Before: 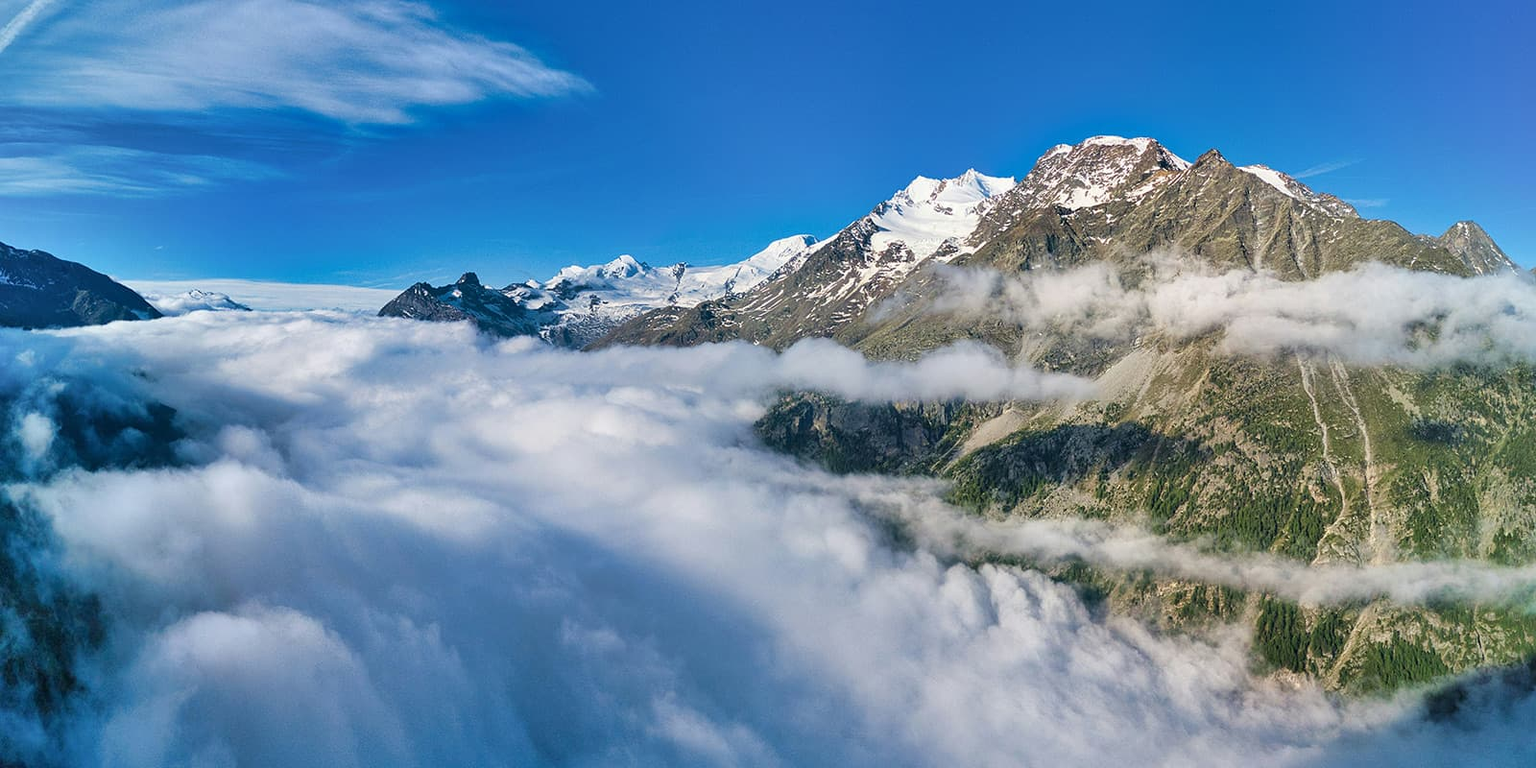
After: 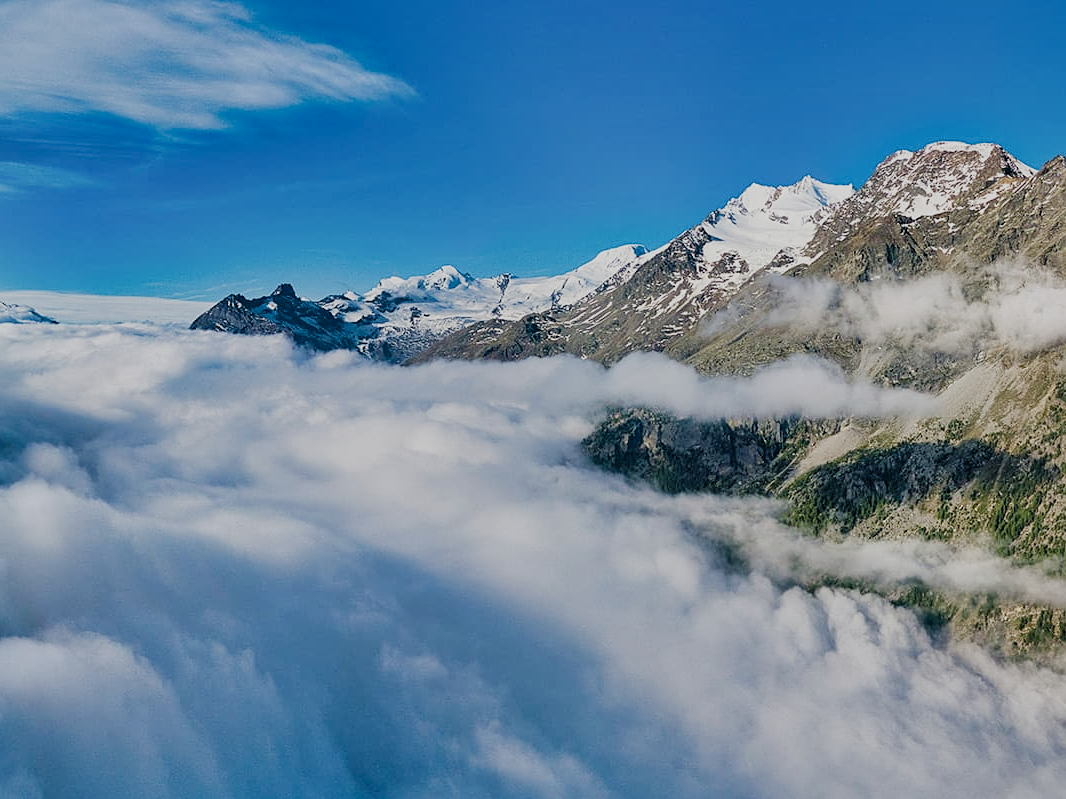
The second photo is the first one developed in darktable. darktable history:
crop and rotate: left 12.772%, right 20.578%
sharpen: amount 0.208
shadows and highlights: shadows 59.28, soften with gaussian
filmic rgb: black relative exposure -7.65 EV, white relative exposure 4.56 EV, hardness 3.61, preserve chrominance no, color science v5 (2021)
